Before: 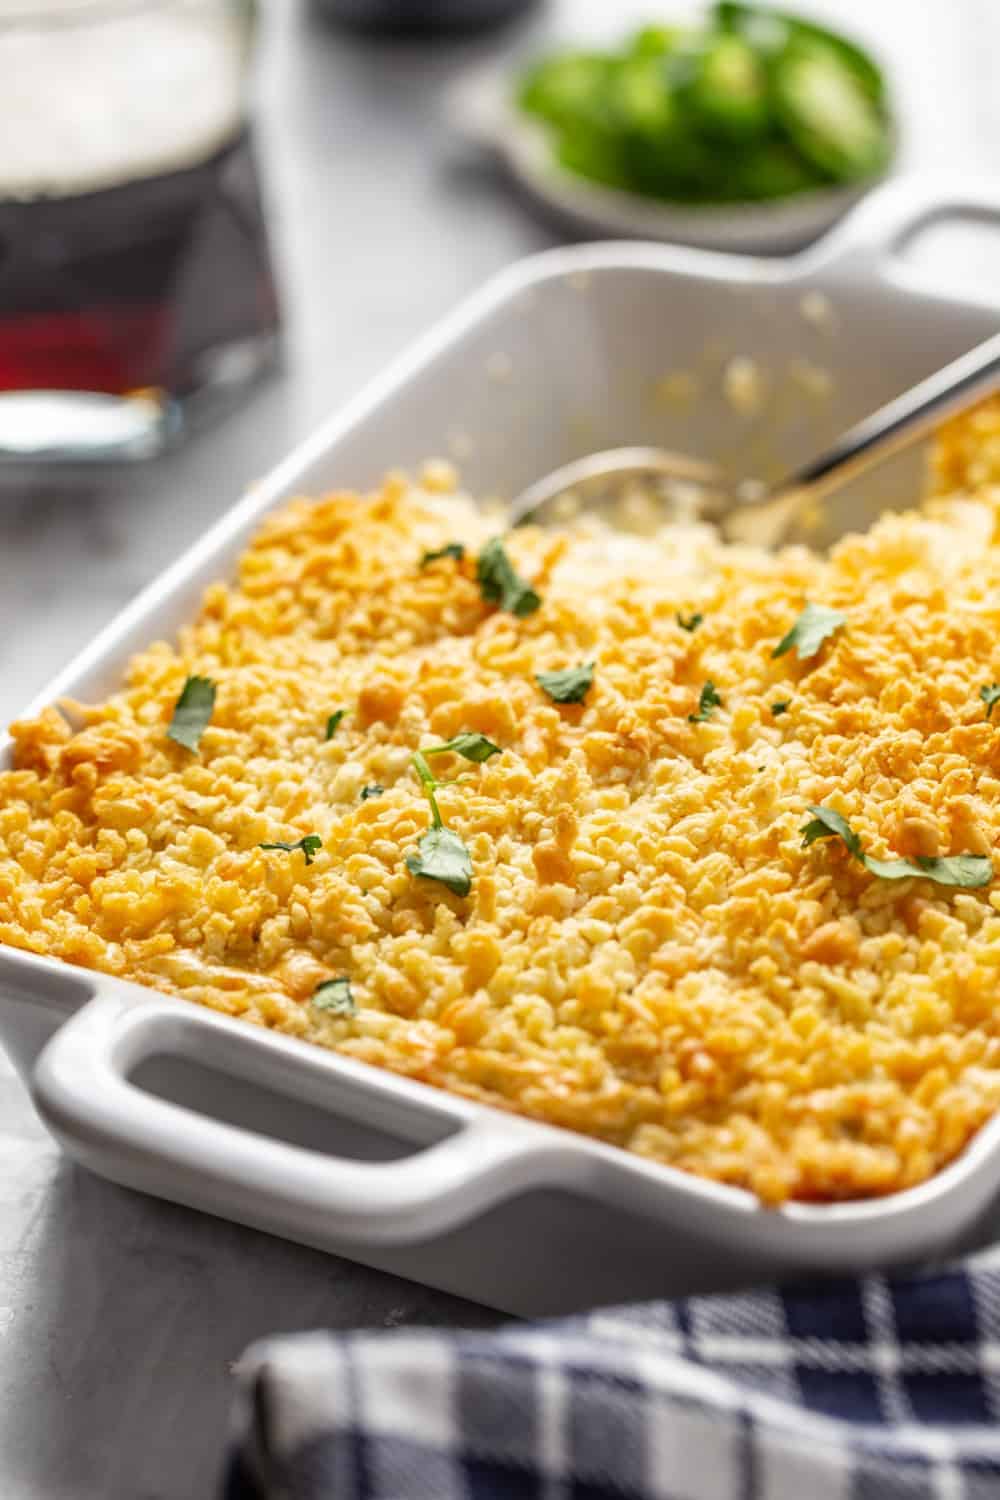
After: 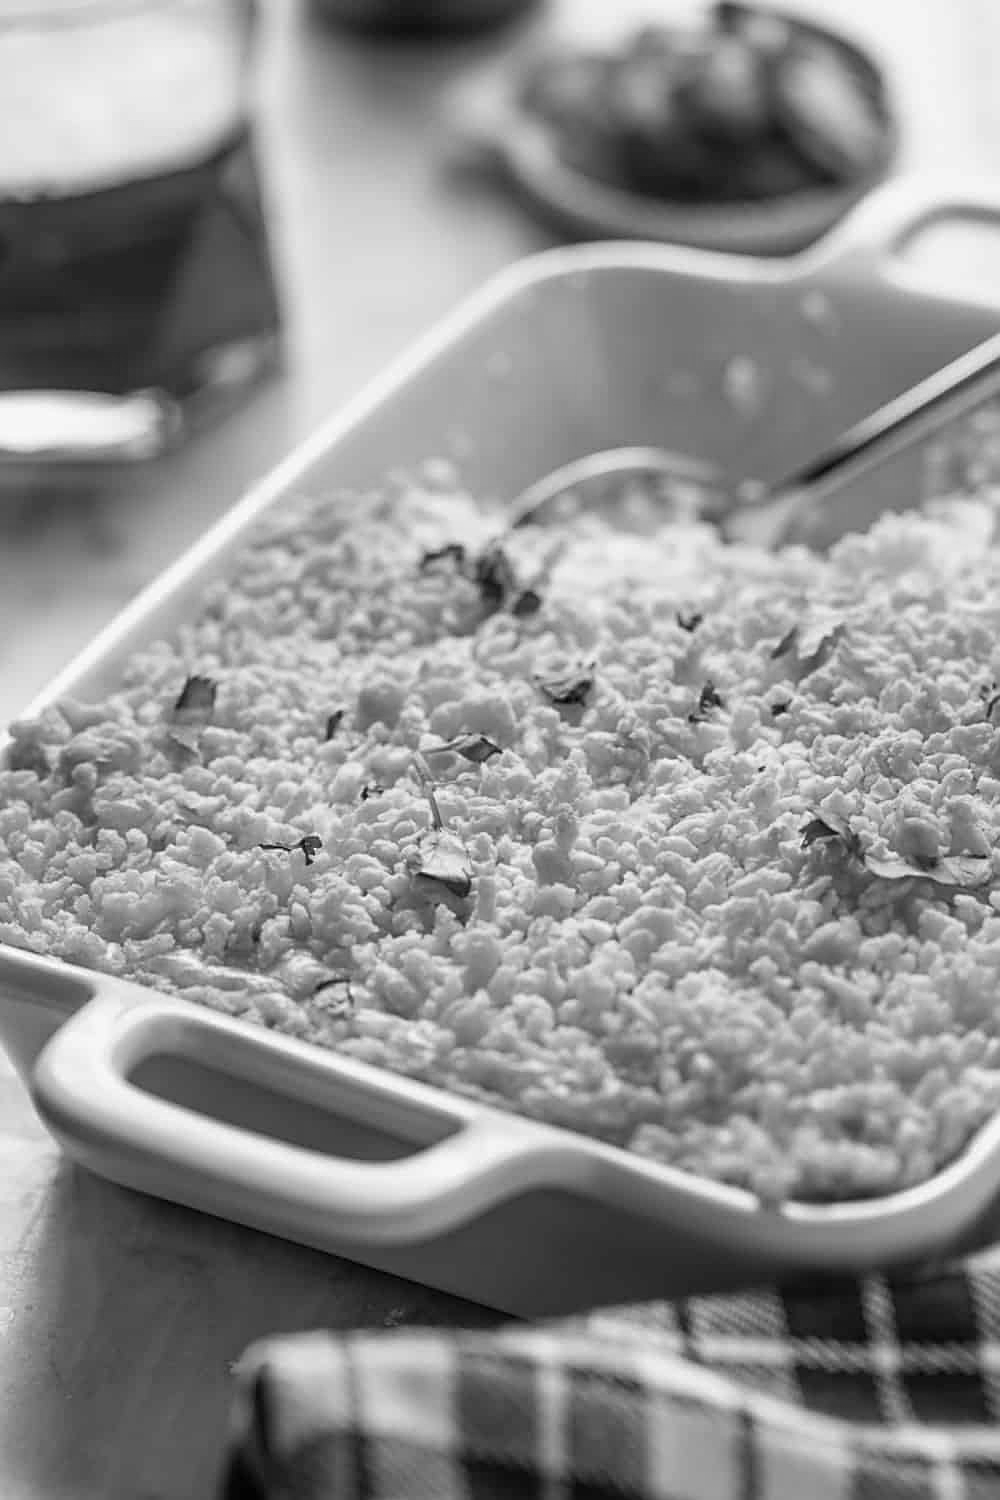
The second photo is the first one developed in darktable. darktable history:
color calibration: output gray [0.22, 0.42, 0.37, 0], illuminant same as pipeline (D50), adaptation XYZ, x 0.347, y 0.357, temperature 5015.41 K
sharpen: on, module defaults
